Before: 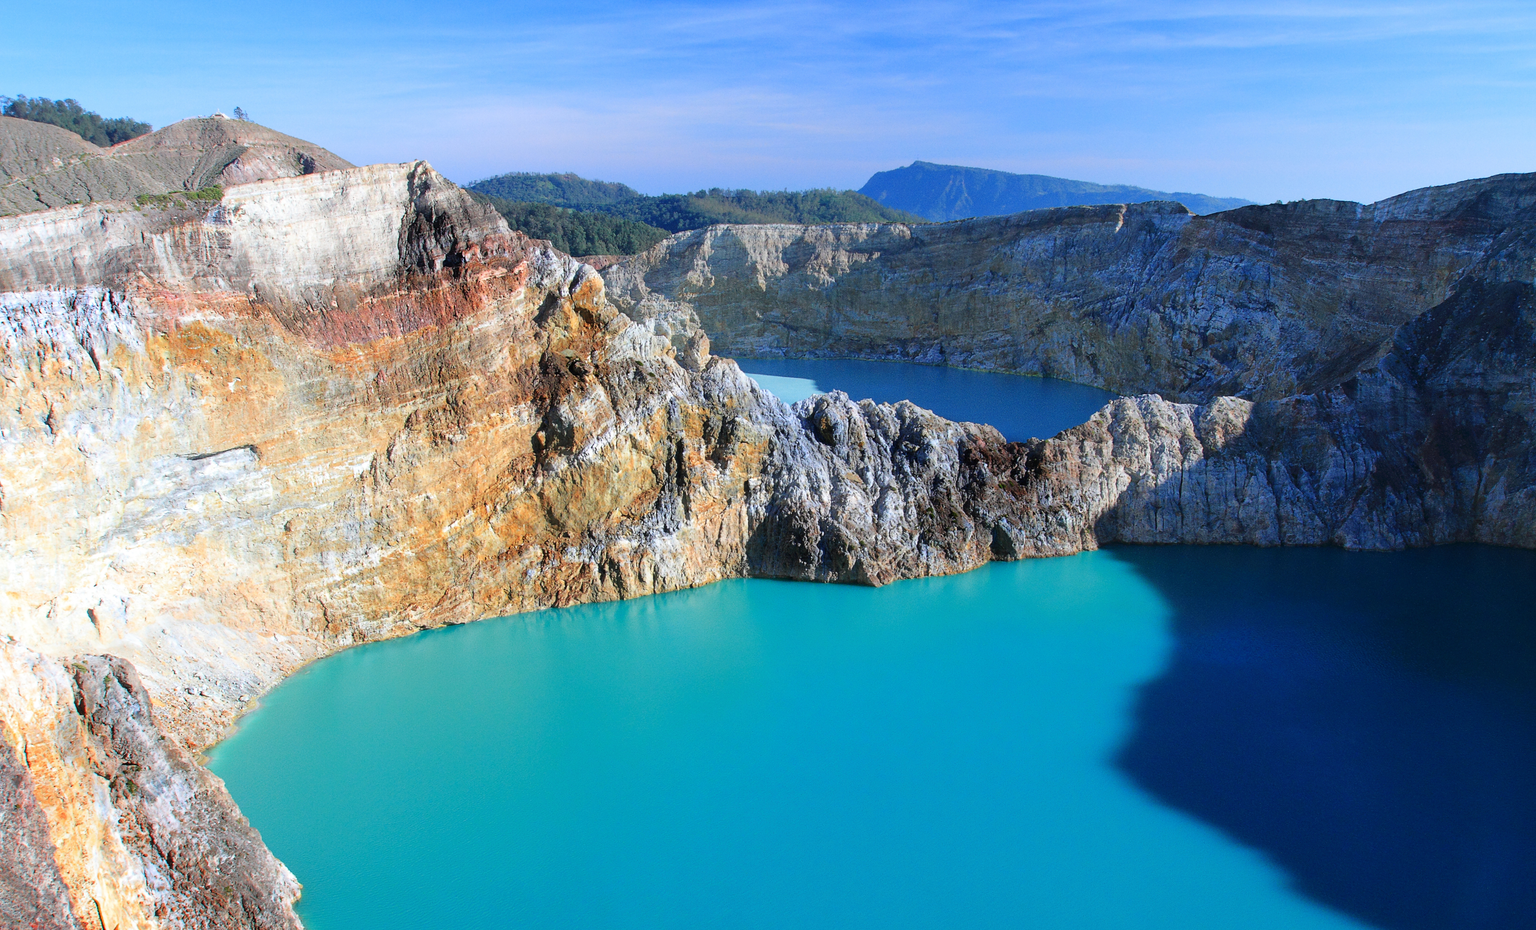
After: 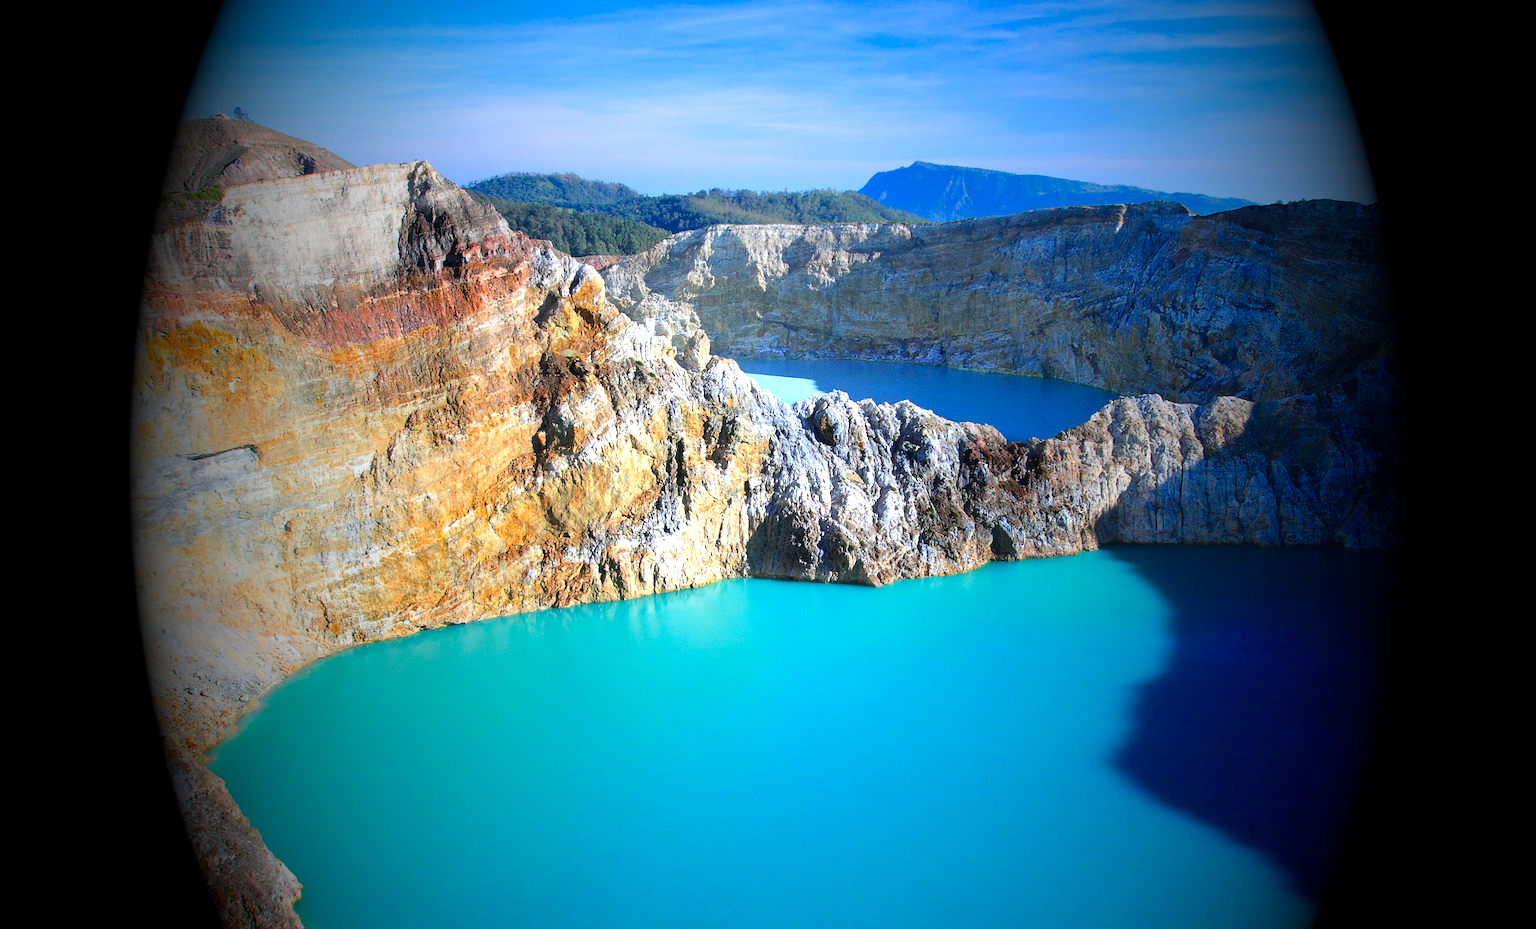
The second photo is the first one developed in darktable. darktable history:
exposure: exposure 0.95 EV, compensate highlight preservation false
vignetting: fall-off start 15.9%, fall-off radius 100%, brightness -1, saturation 0.5, width/height ratio 0.719
